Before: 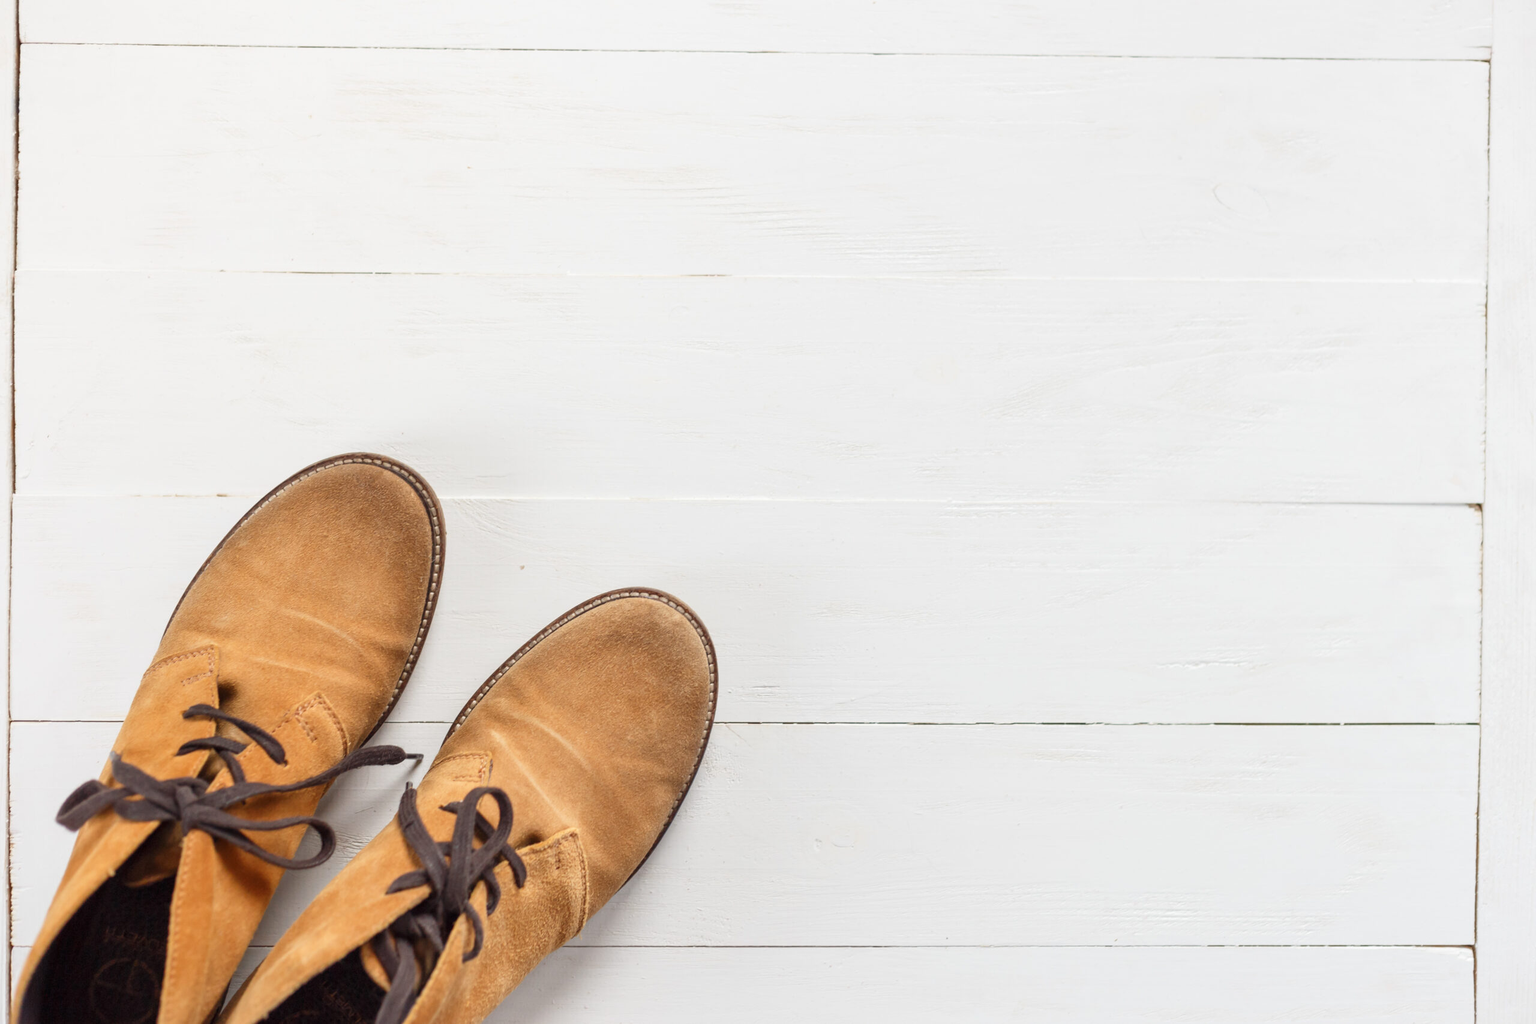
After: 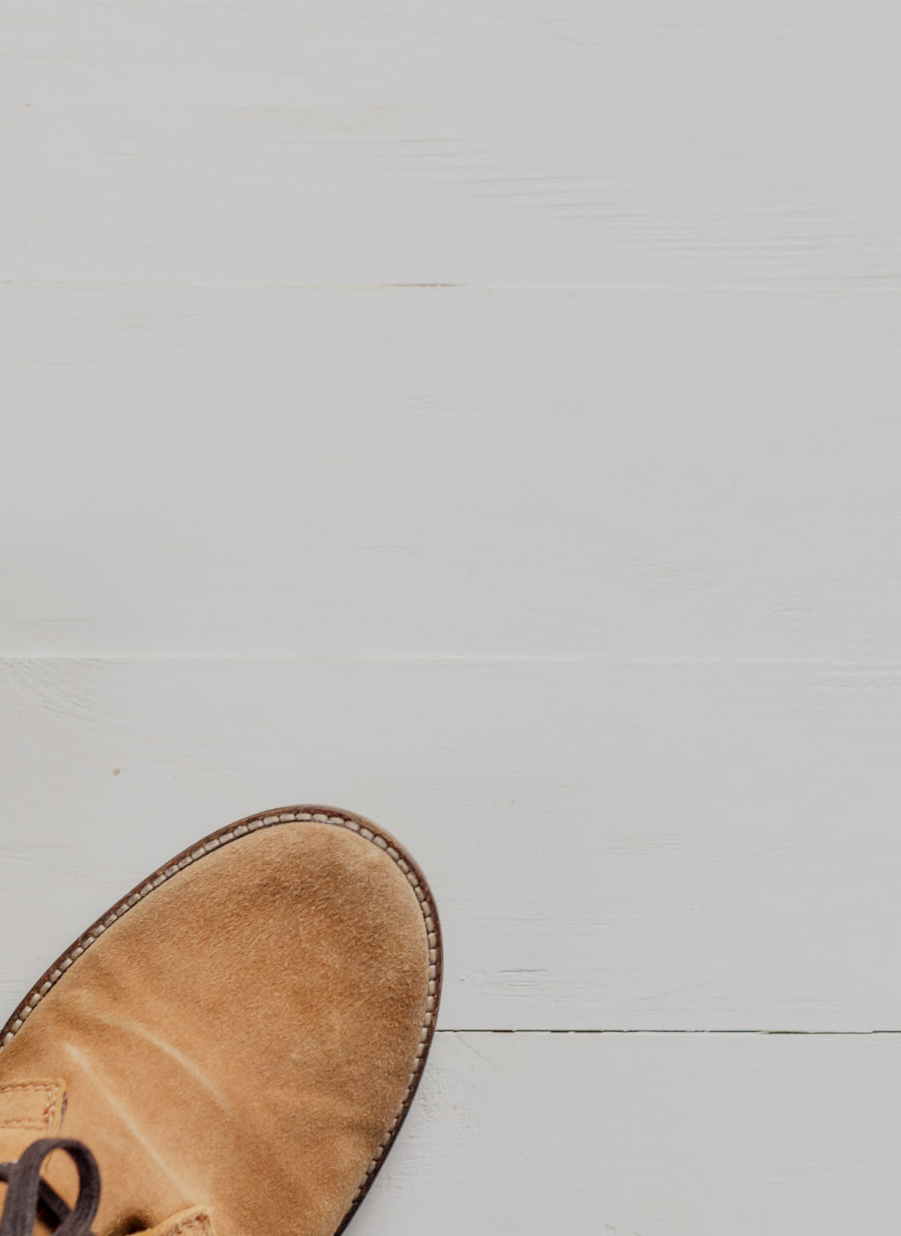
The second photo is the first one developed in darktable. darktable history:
white balance: emerald 1
crop and rotate: left 29.476%, top 10.214%, right 35.32%, bottom 17.333%
filmic rgb: black relative exposure -6.98 EV, white relative exposure 5.63 EV, hardness 2.86
local contrast: on, module defaults
